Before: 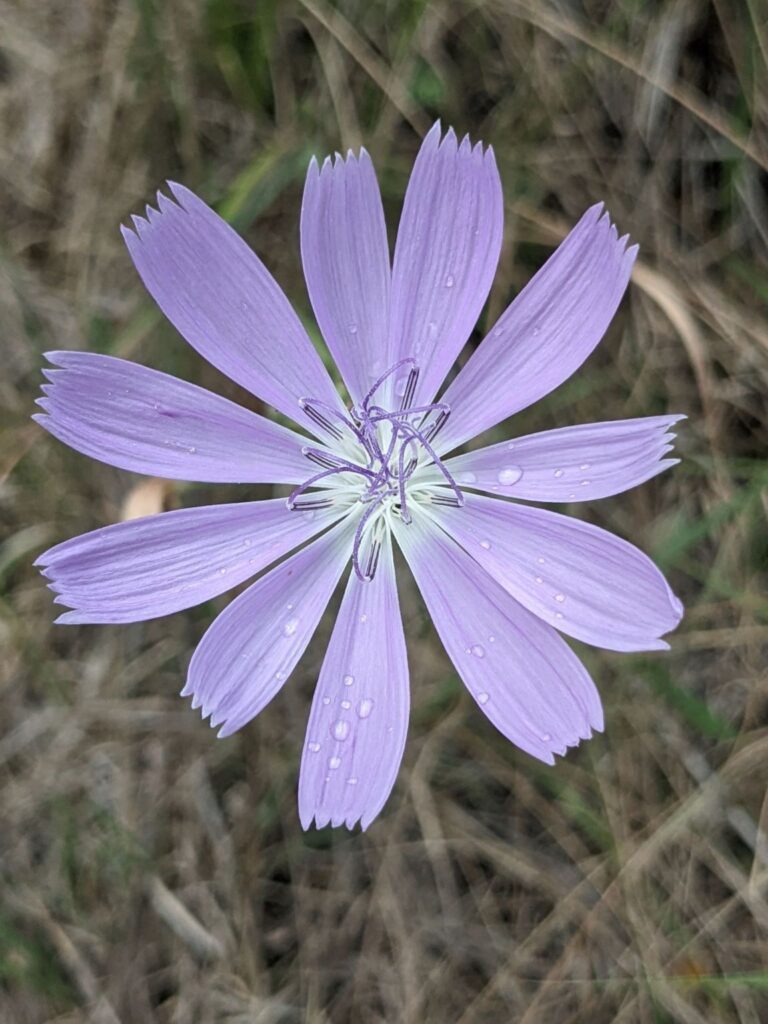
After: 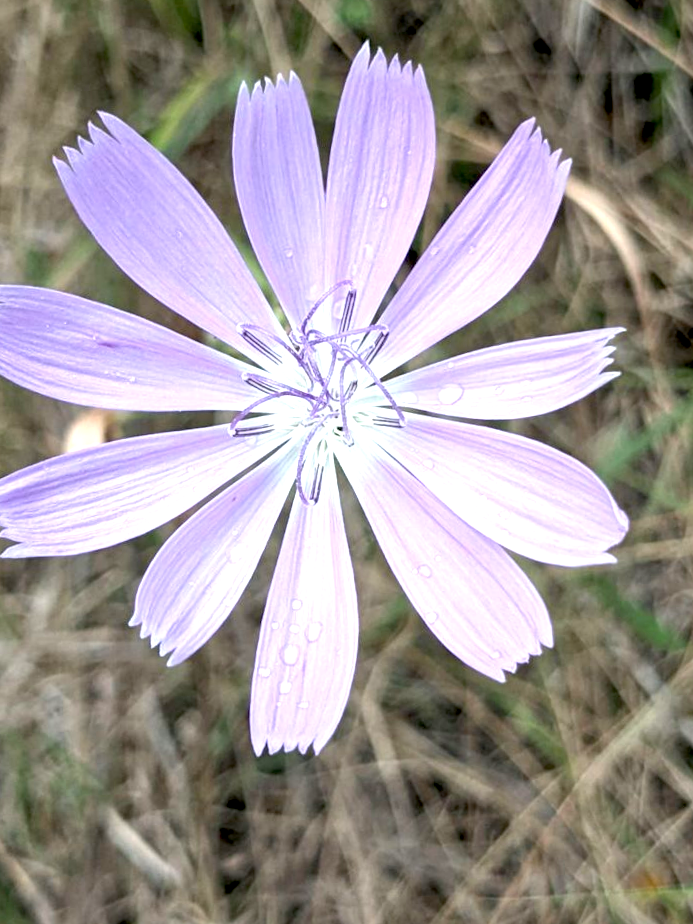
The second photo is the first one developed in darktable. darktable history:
crop and rotate: angle 1.96°, left 5.673%, top 5.673%
exposure: black level correction 0.008, exposure 0.979 EV, compensate highlight preservation false
